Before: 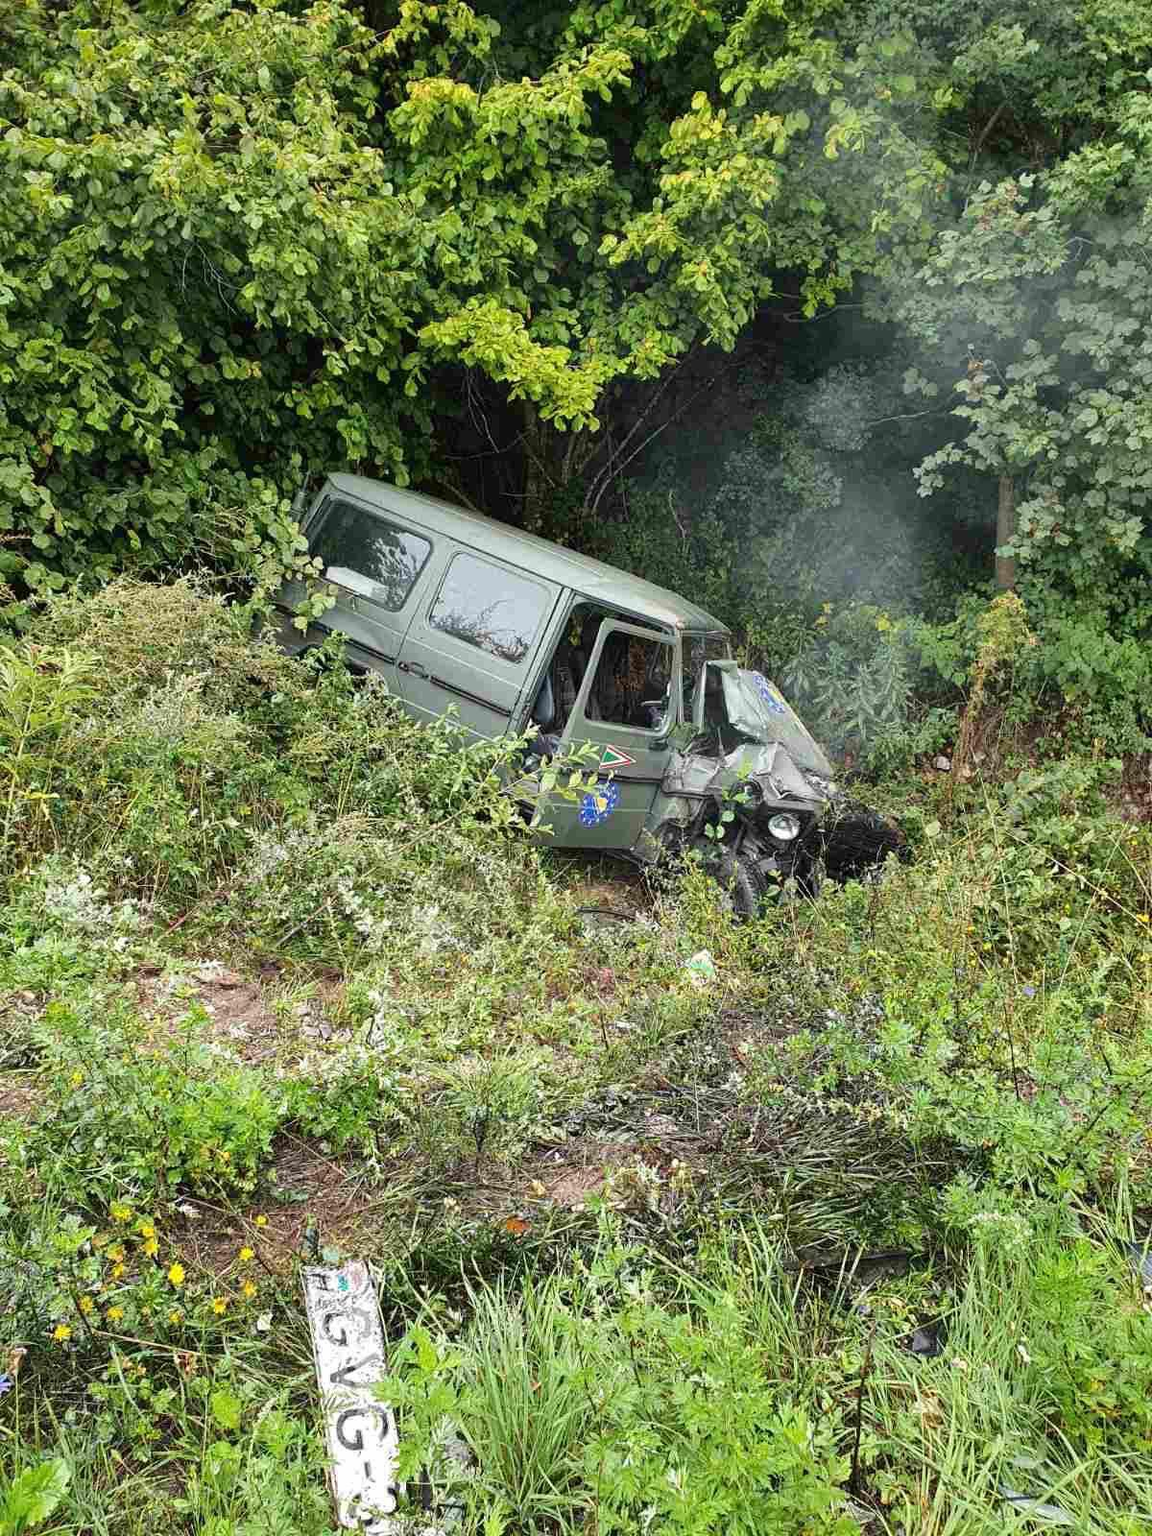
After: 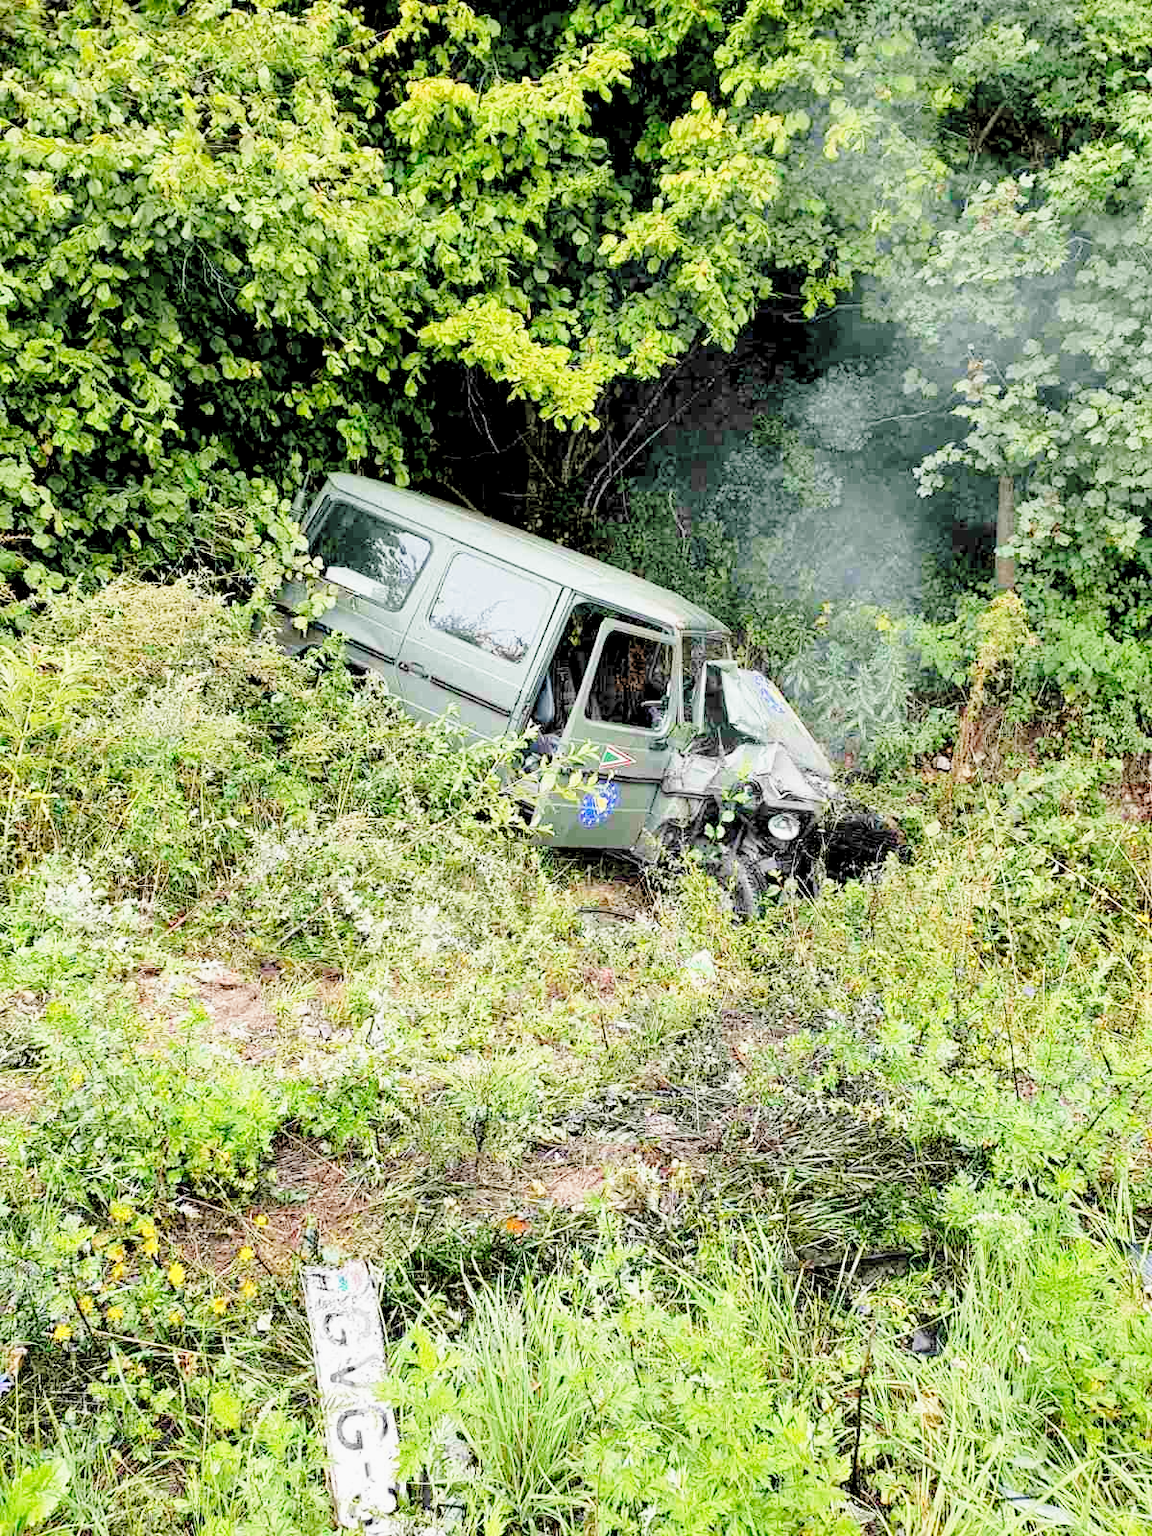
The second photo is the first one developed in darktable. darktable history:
rgb levels: preserve colors sum RGB, levels [[0.038, 0.433, 0.934], [0, 0.5, 1], [0, 0.5, 1]]
base curve: curves: ch0 [(0, 0) (0.028, 0.03) (0.121, 0.232) (0.46, 0.748) (0.859, 0.968) (1, 1)], preserve colors none
